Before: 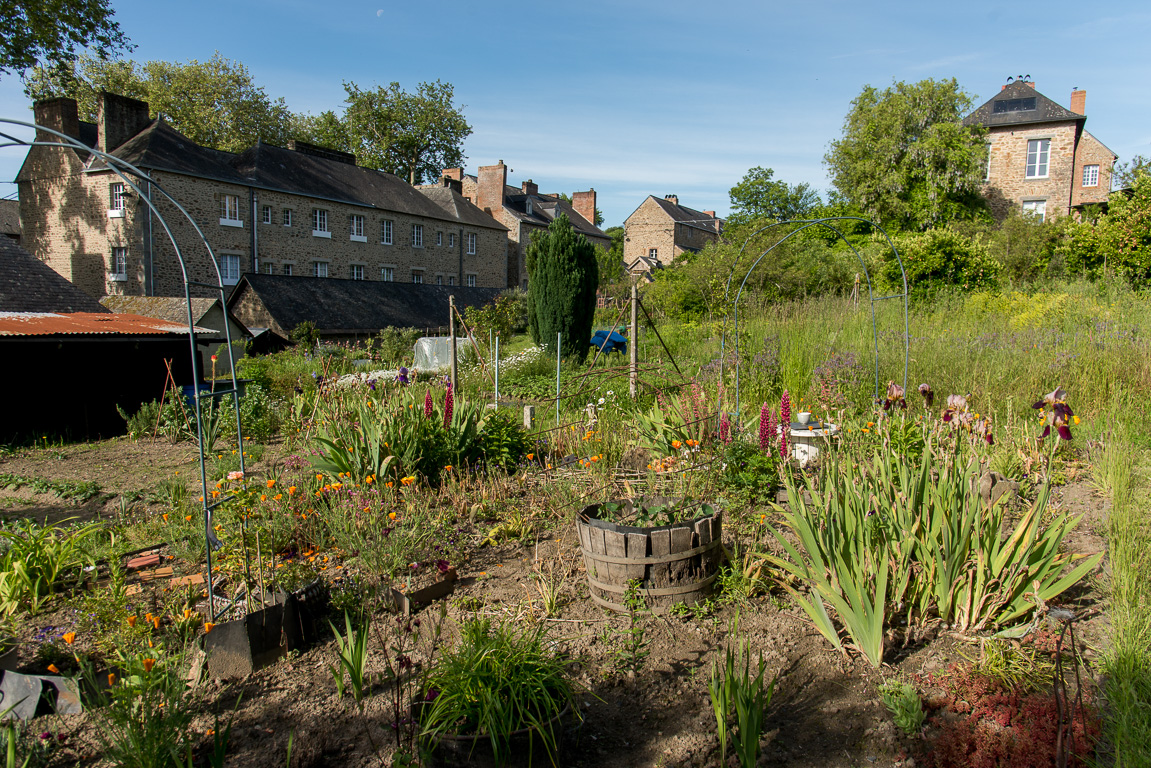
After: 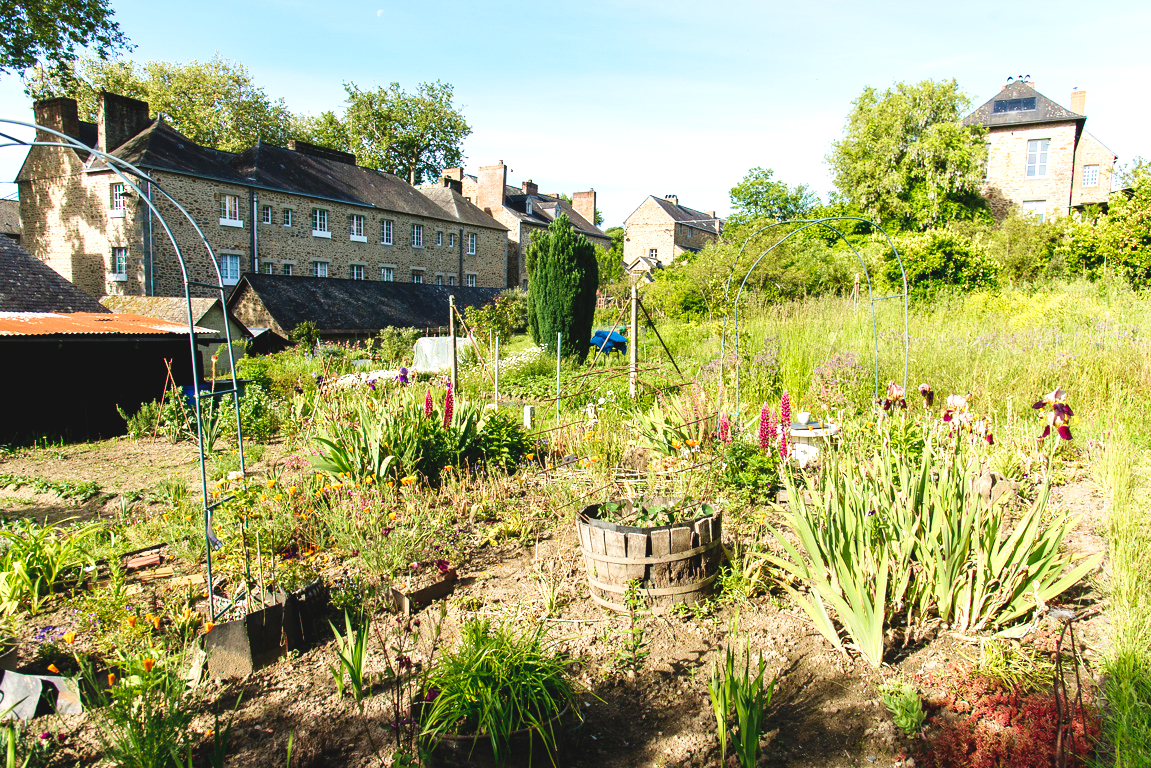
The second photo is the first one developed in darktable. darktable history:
velvia: on, module defaults
exposure: black level correction -0.006, exposure 1 EV, compensate highlight preservation false
base curve: curves: ch0 [(0, 0) (0.036, 0.025) (0.121, 0.166) (0.206, 0.329) (0.605, 0.79) (1, 1)], preserve colors none
